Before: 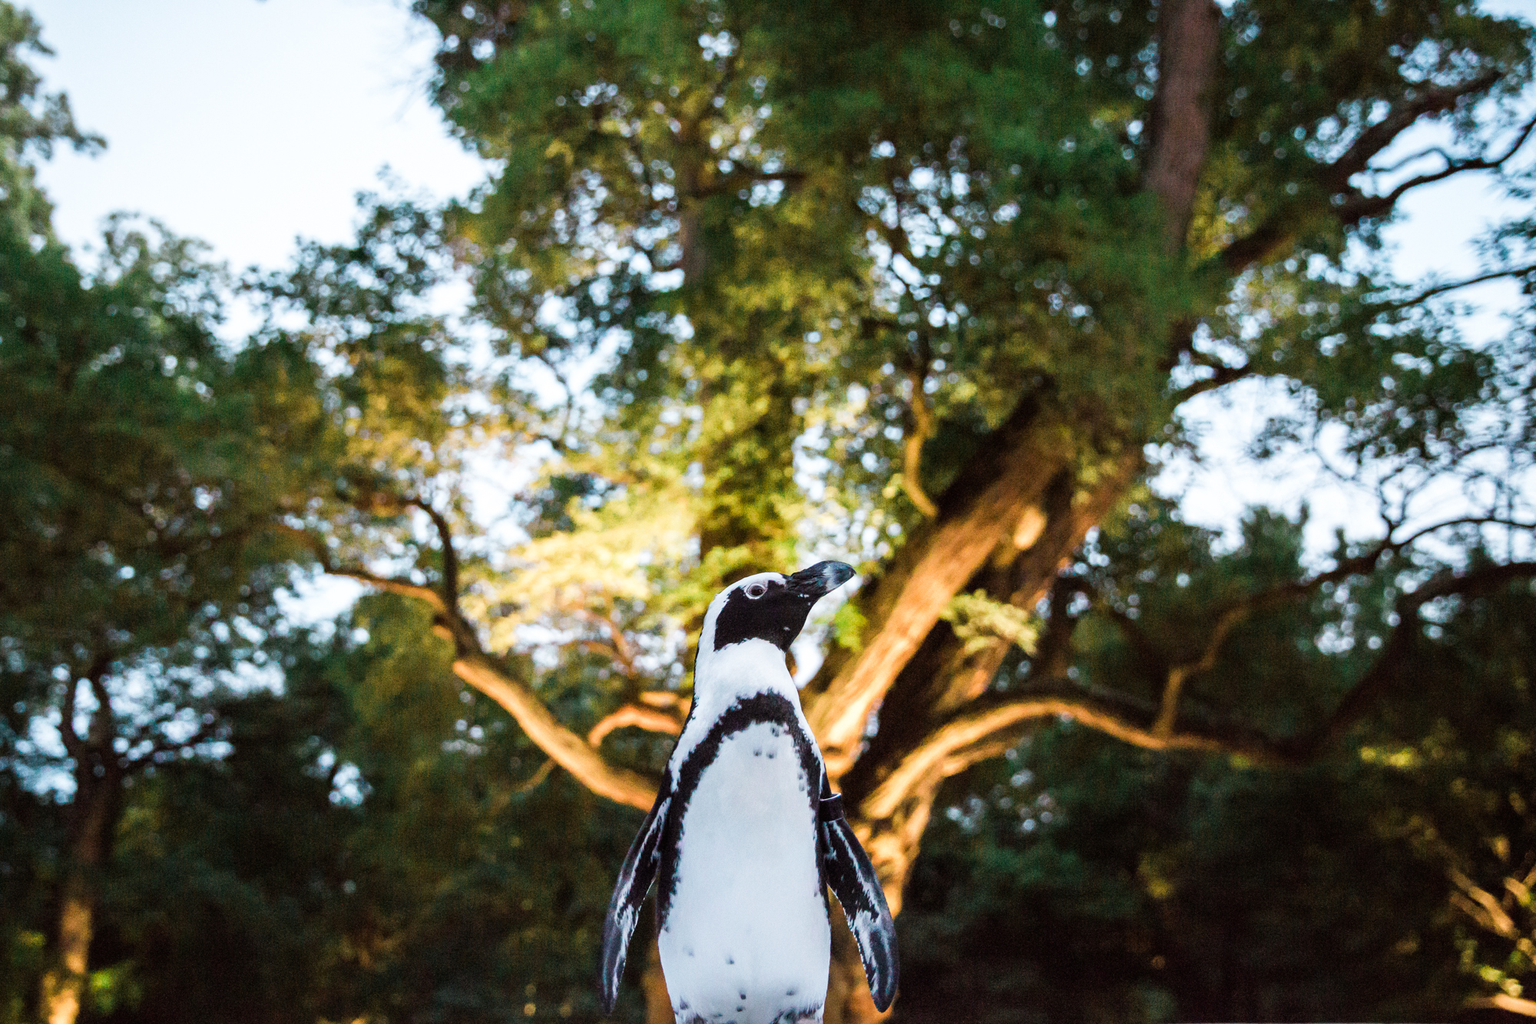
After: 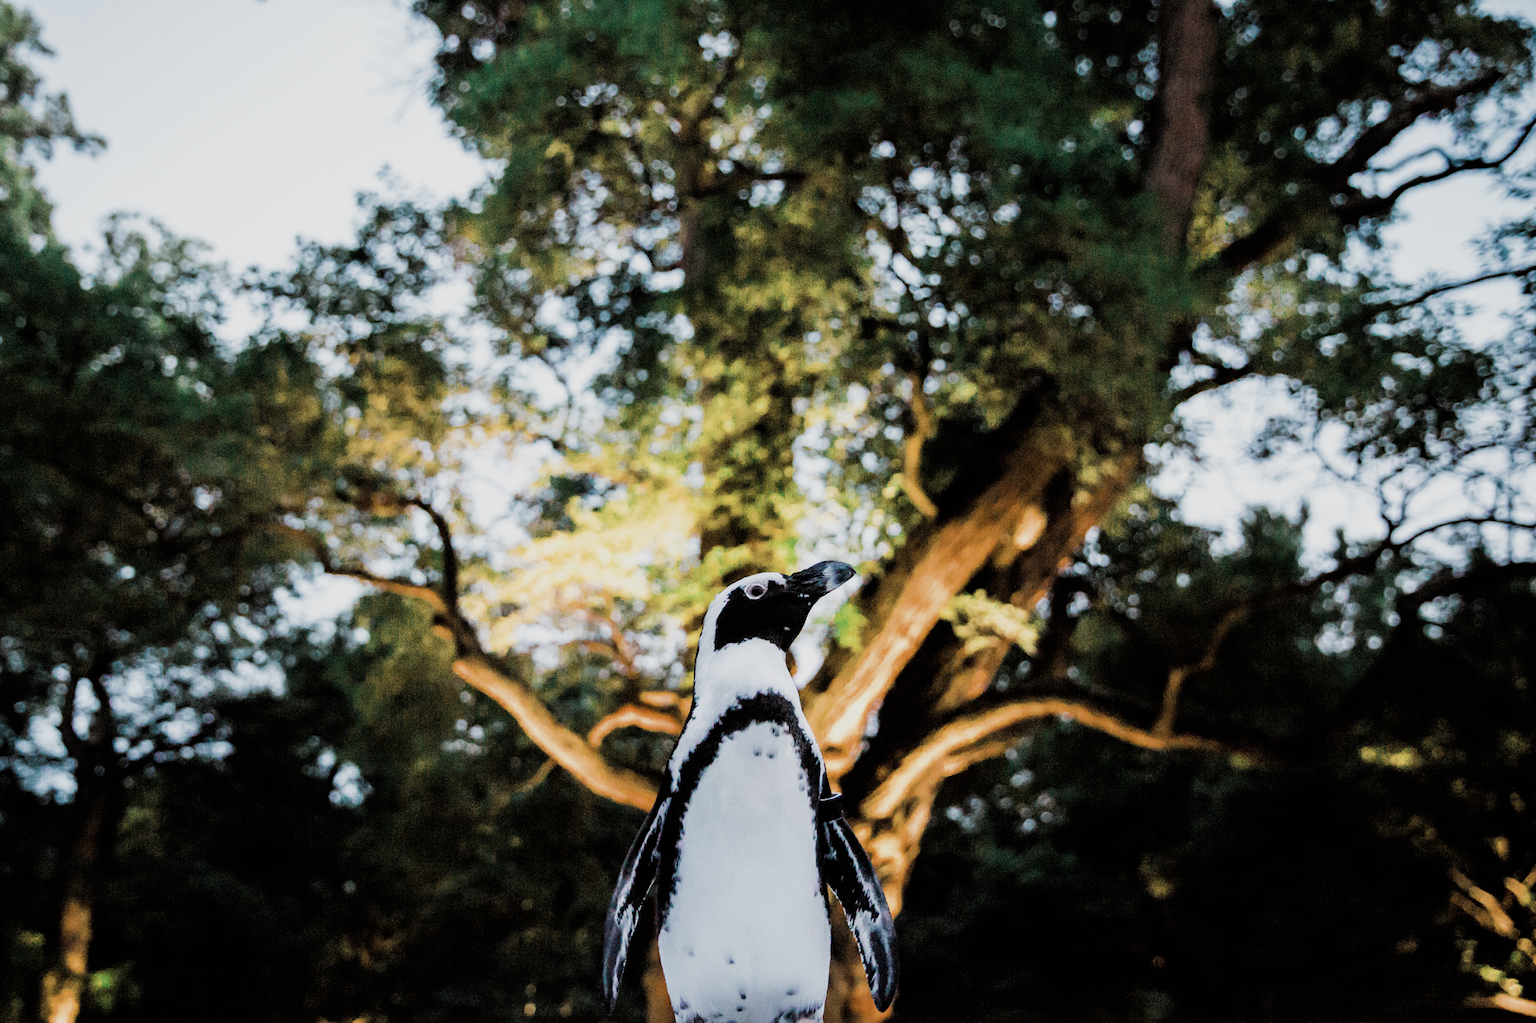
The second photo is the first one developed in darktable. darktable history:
filmic rgb: black relative exposure -5.07 EV, white relative exposure 3.95 EV, threshold 3.02 EV, hardness 2.88, contrast 1.297, highlights saturation mix -29.43%, enable highlight reconstruction true
color balance rgb: global offset › luminance 0.474%, linear chroma grading › global chroma 9.07%, perceptual saturation grading › global saturation 0.905%
color zones: curves: ch0 [(0, 0.5) (0.125, 0.4) (0.25, 0.5) (0.375, 0.4) (0.5, 0.4) (0.625, 0.35) (0.75, 0.35) (0.875, 0.5)]; ch1 [(0, 0.35) (0.125, 0.45) (0.25, 0.35) (0.375, 0.35) (0.5, 0.35) (0.625, 0.35) (0.75, 0.45) (0.875, 0.35)]; ch2 [(0, 0.6) (0.125, 0.5) (0.25, 0.5) (0.375, 0.6) (0.5, 0.6) (0.625, 0.5) (0.75, 0.5) (0.875, 0.5)]
